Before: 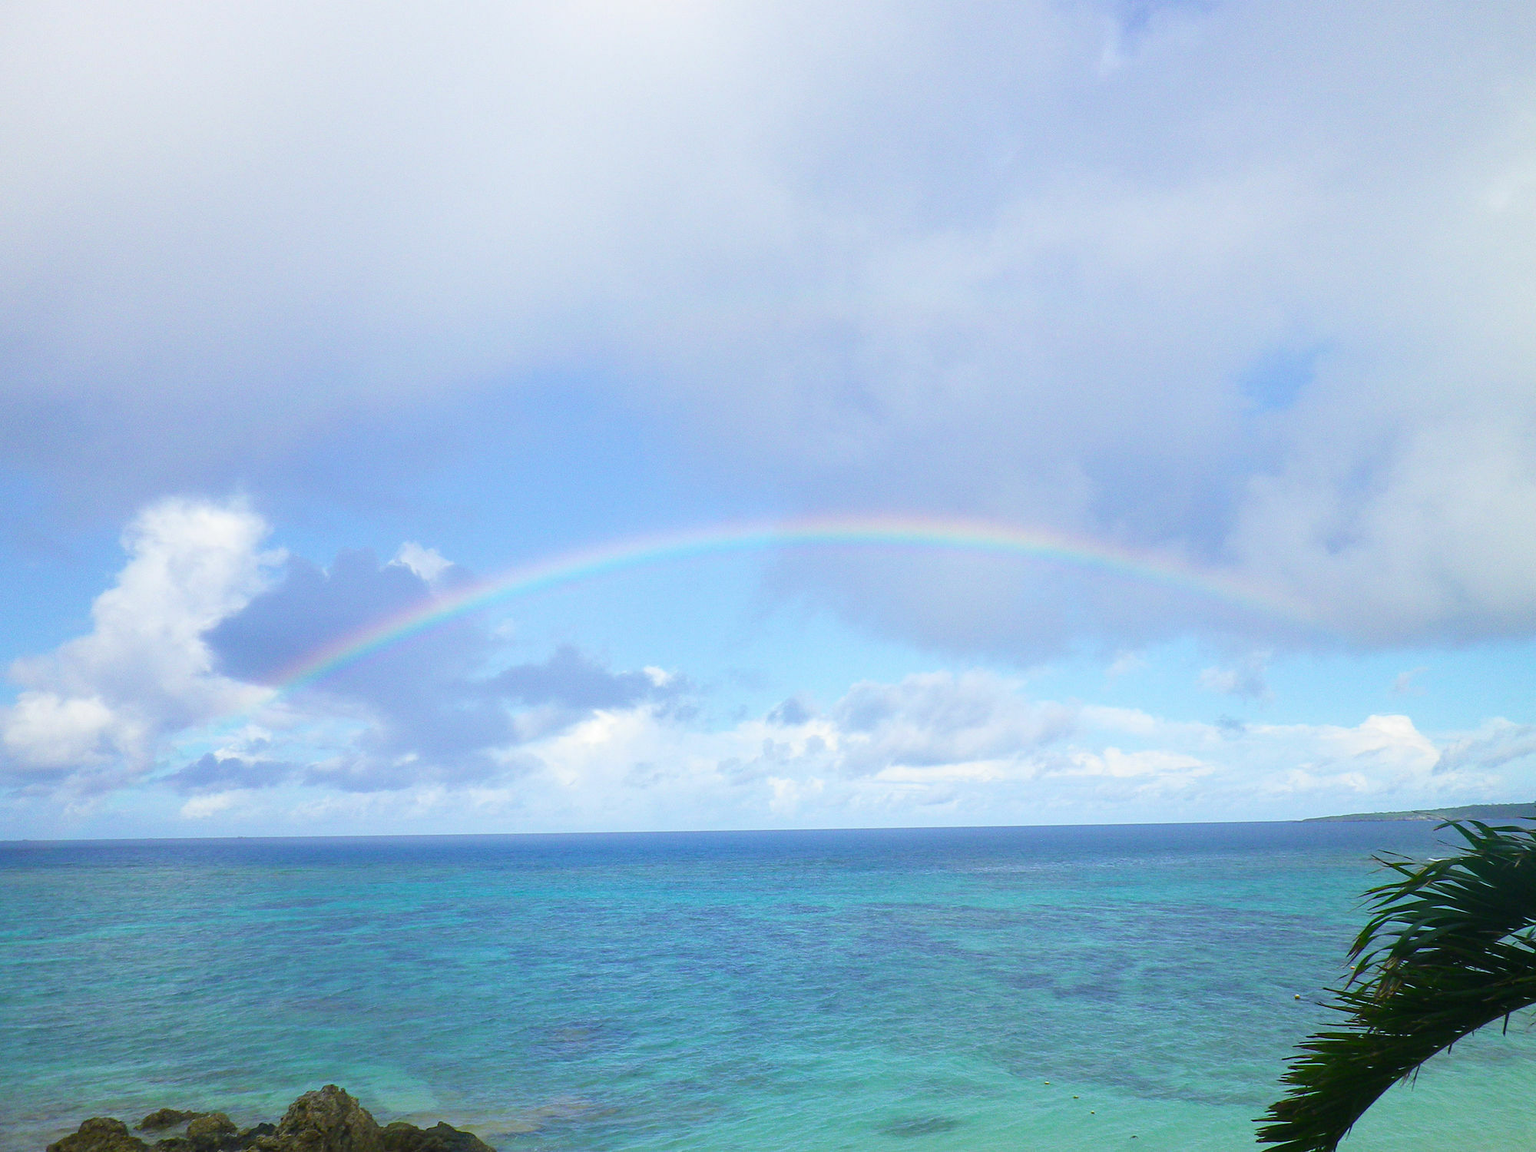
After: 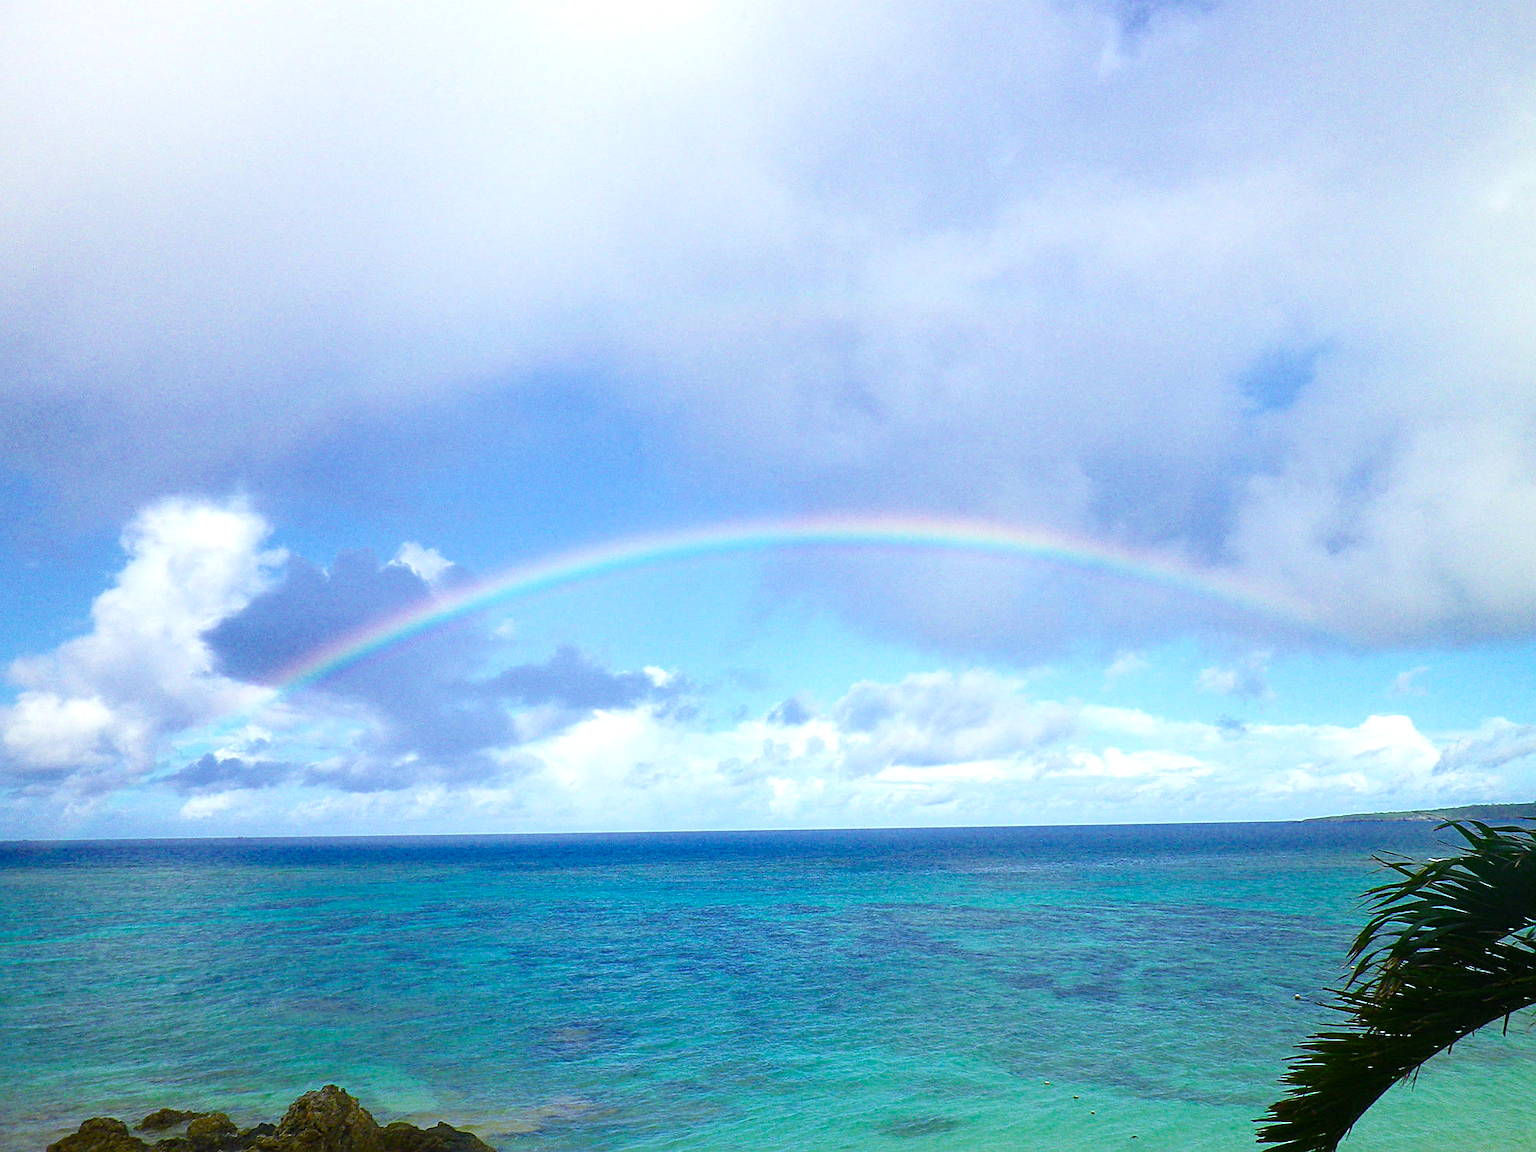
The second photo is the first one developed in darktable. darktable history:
color balance rgb: power › chroma 0.674%, power › hue 60°, perceptual saturation grading › global saturation 25.803%, global vibrance 6.55%, contrast 13.247%, saturation formula JzAzBz (2021)
sharpen: on, module defaults
